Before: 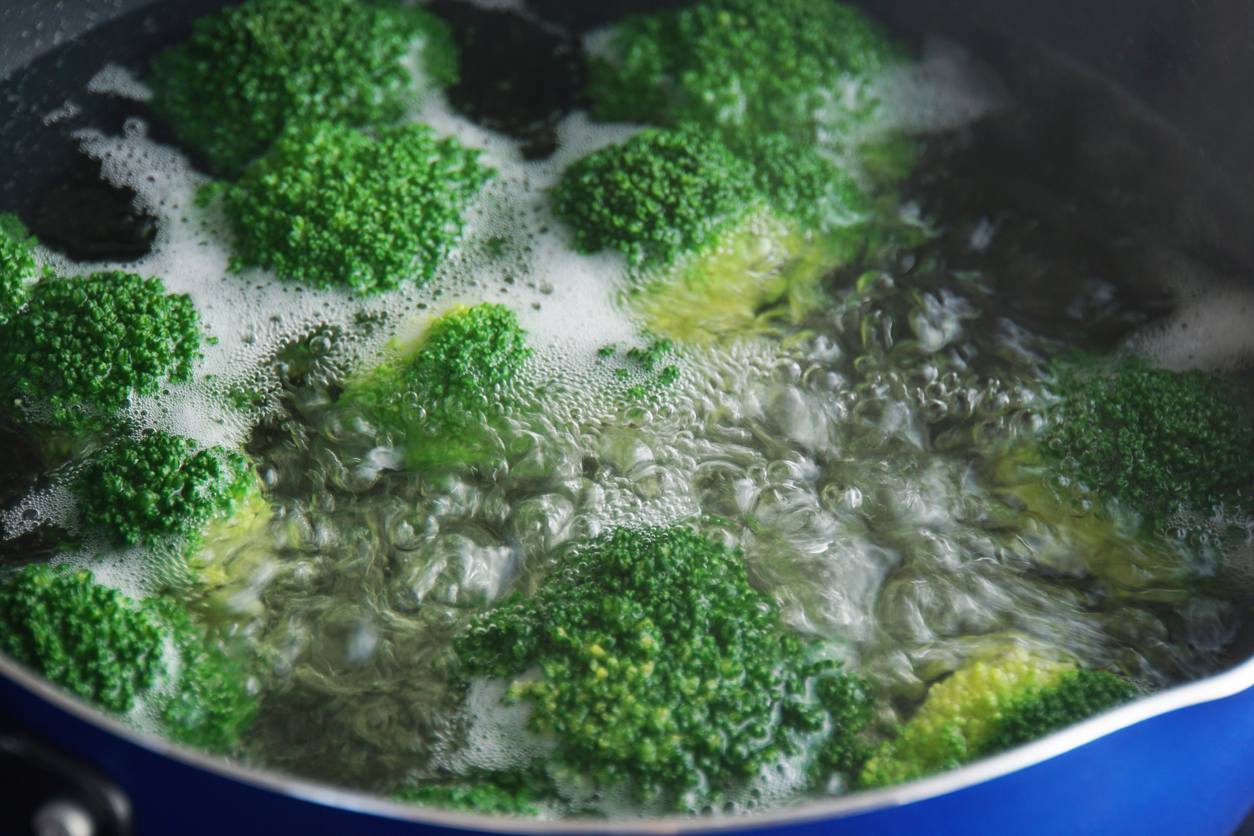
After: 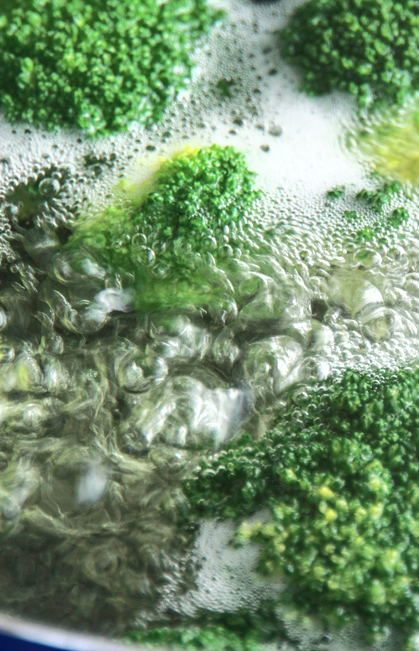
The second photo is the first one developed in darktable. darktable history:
shadows and highlights: on, module defaults
local contrast: on, module defaults
crop and rotate: left 21.617%, top 19.09%, right 44.936%, bottom 2.997%
tone curve: curves: ch0 [(0, 0) (0.003, 0.003) (0.011, 0.009) (0.025, 0.022) (0.044, 0.037) (0.069, 0.051) (0.1, 0.079) (0.136, 0.114) (0.177, 0.152) (0.224, 0.212) (0.277, 0.281) (0.335, 0.358) (0.399, 0.459) (0.468, 0.573) (0.543, 0.684) (0.623, 0.779) (0.709, 0.866) (0.801, 0.949) (0.898, 0.98) (1, 1)], color space Lab, independent channels, preserve colors none
exposure: black level correction -0.003, exposure 0.047 EV, compensate exposure bias true, compensate highlight preservation false
